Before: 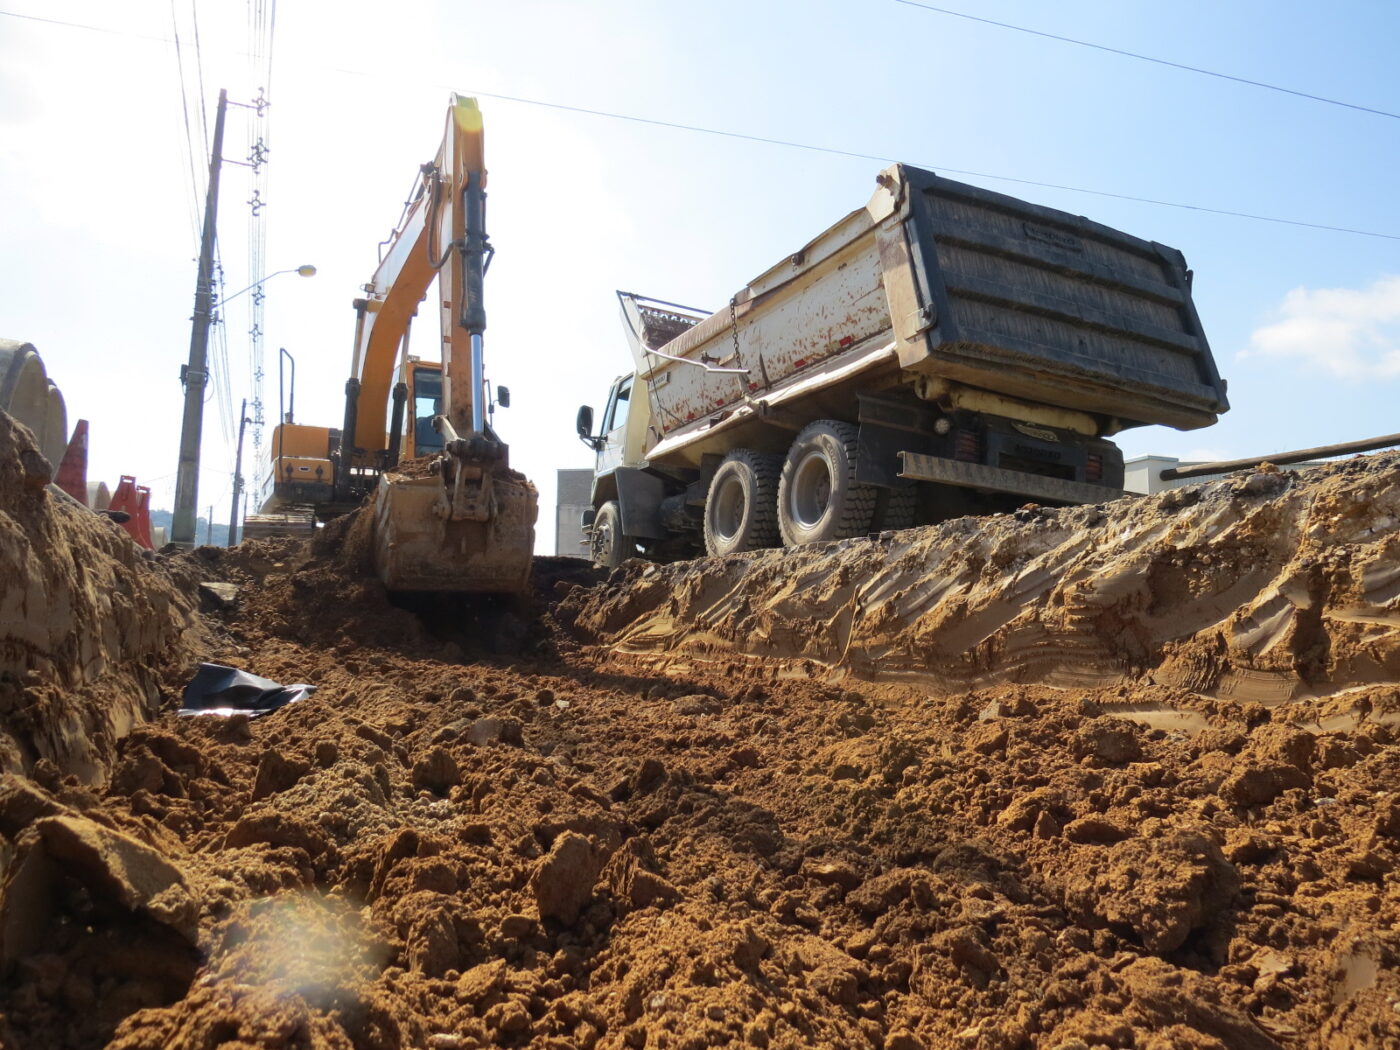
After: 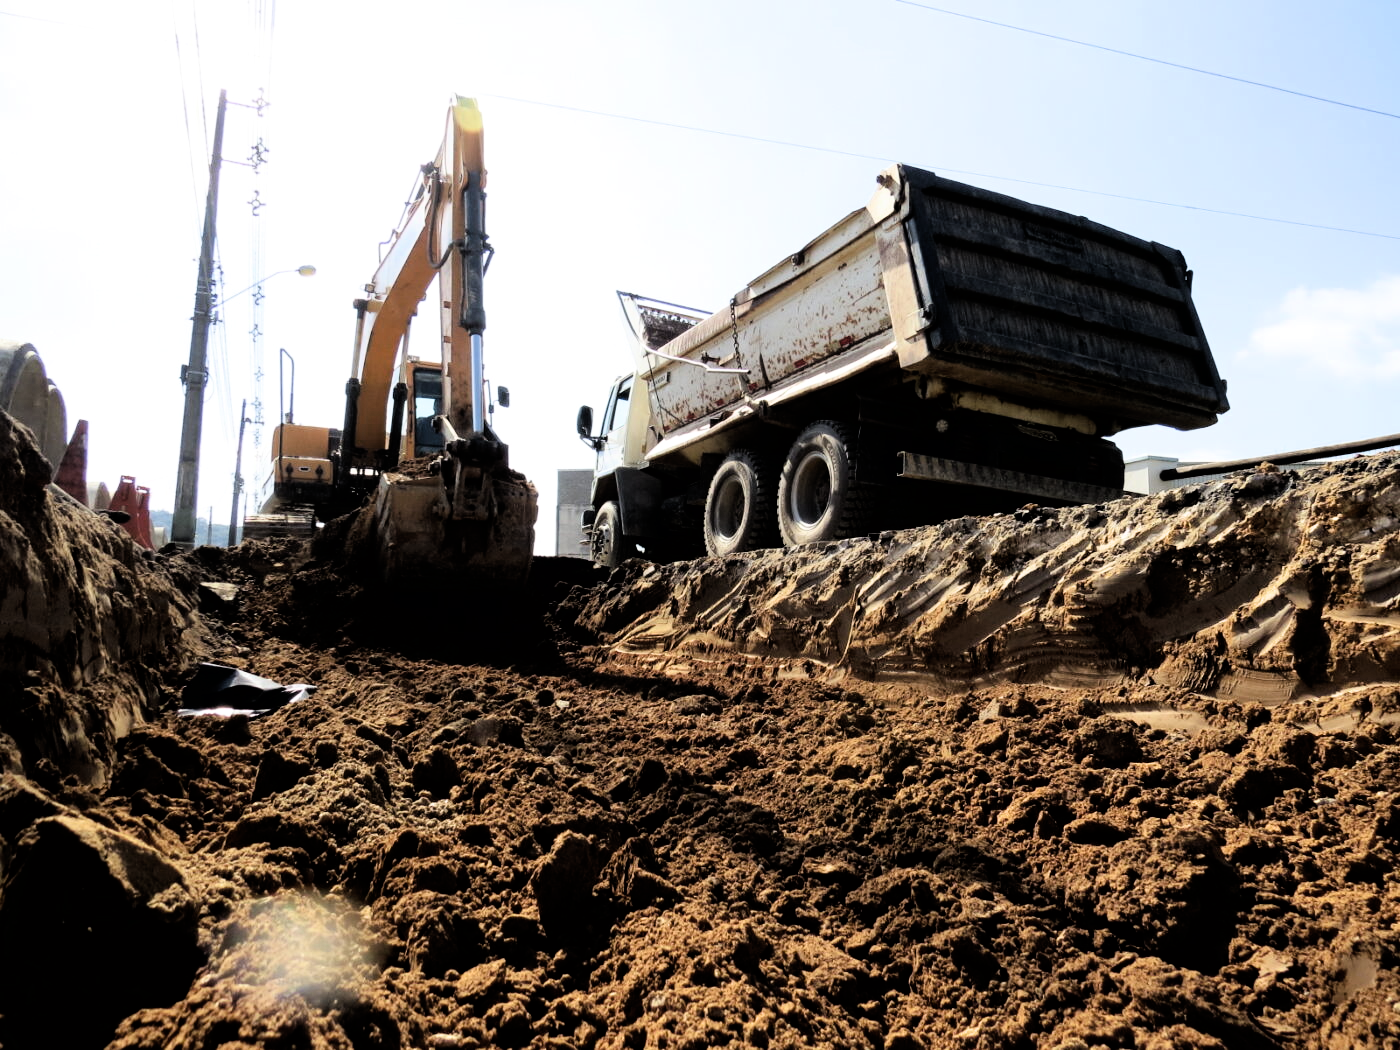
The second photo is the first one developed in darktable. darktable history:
filmic rgb: black relative exposure -3.76 EV, white relative exposure 2.4 EV, threshold 3.02 EV, dynamic range scaling -49.94%, hardness 3.45, latitude 30.22%, contrast 1.783, enable highlight reconstruction true
